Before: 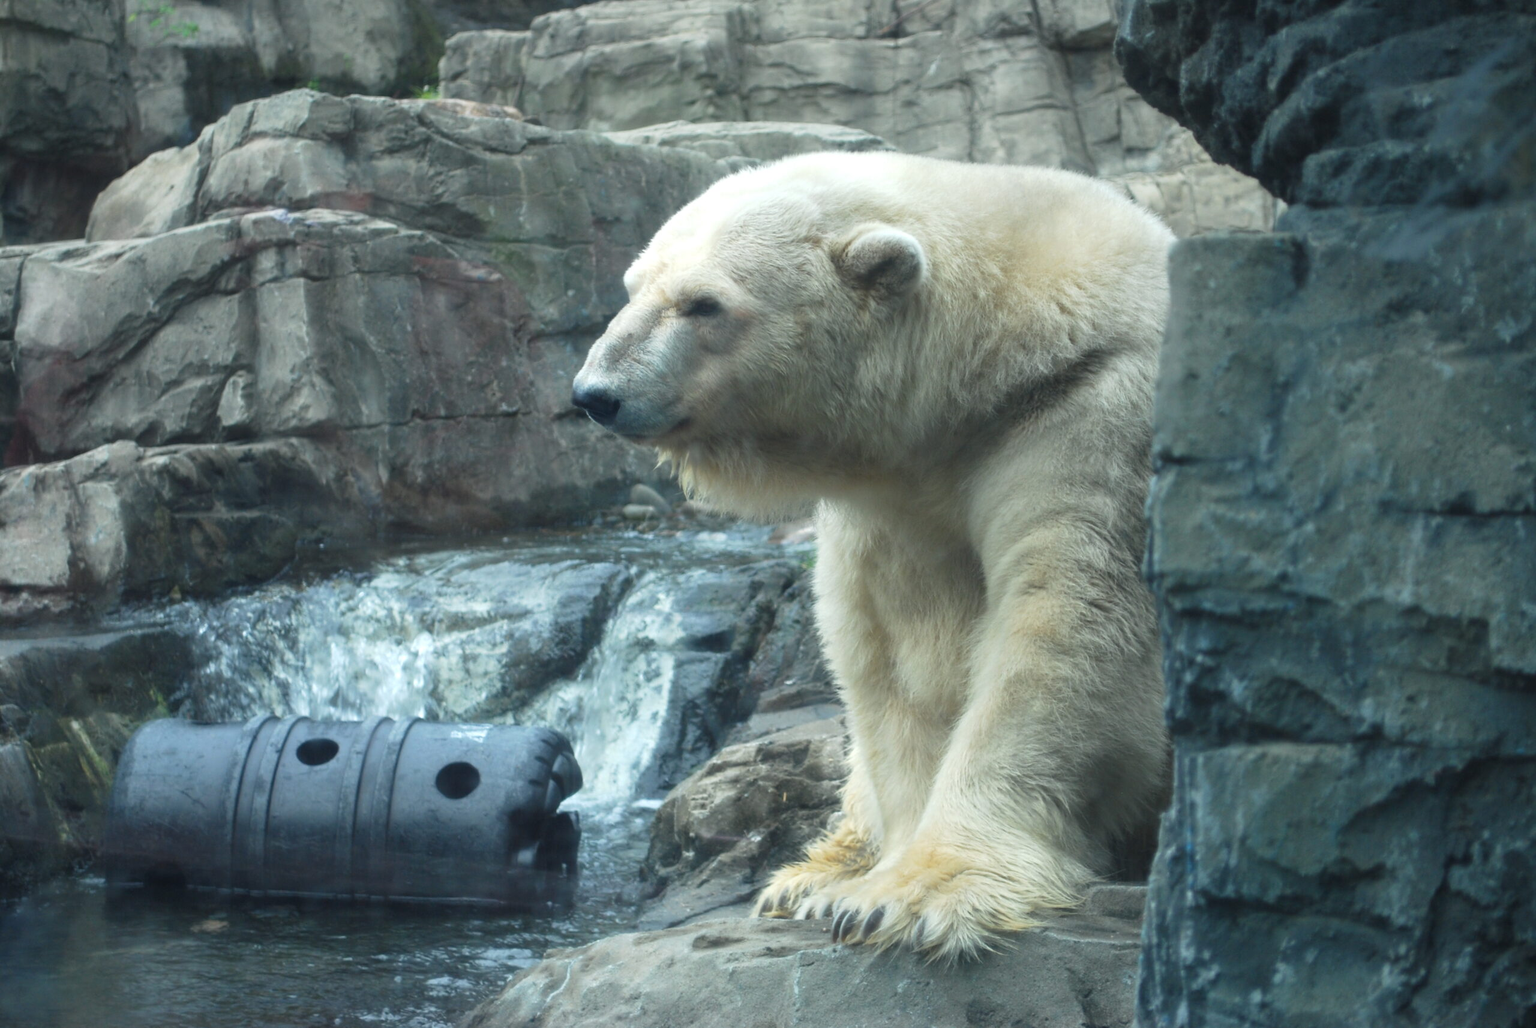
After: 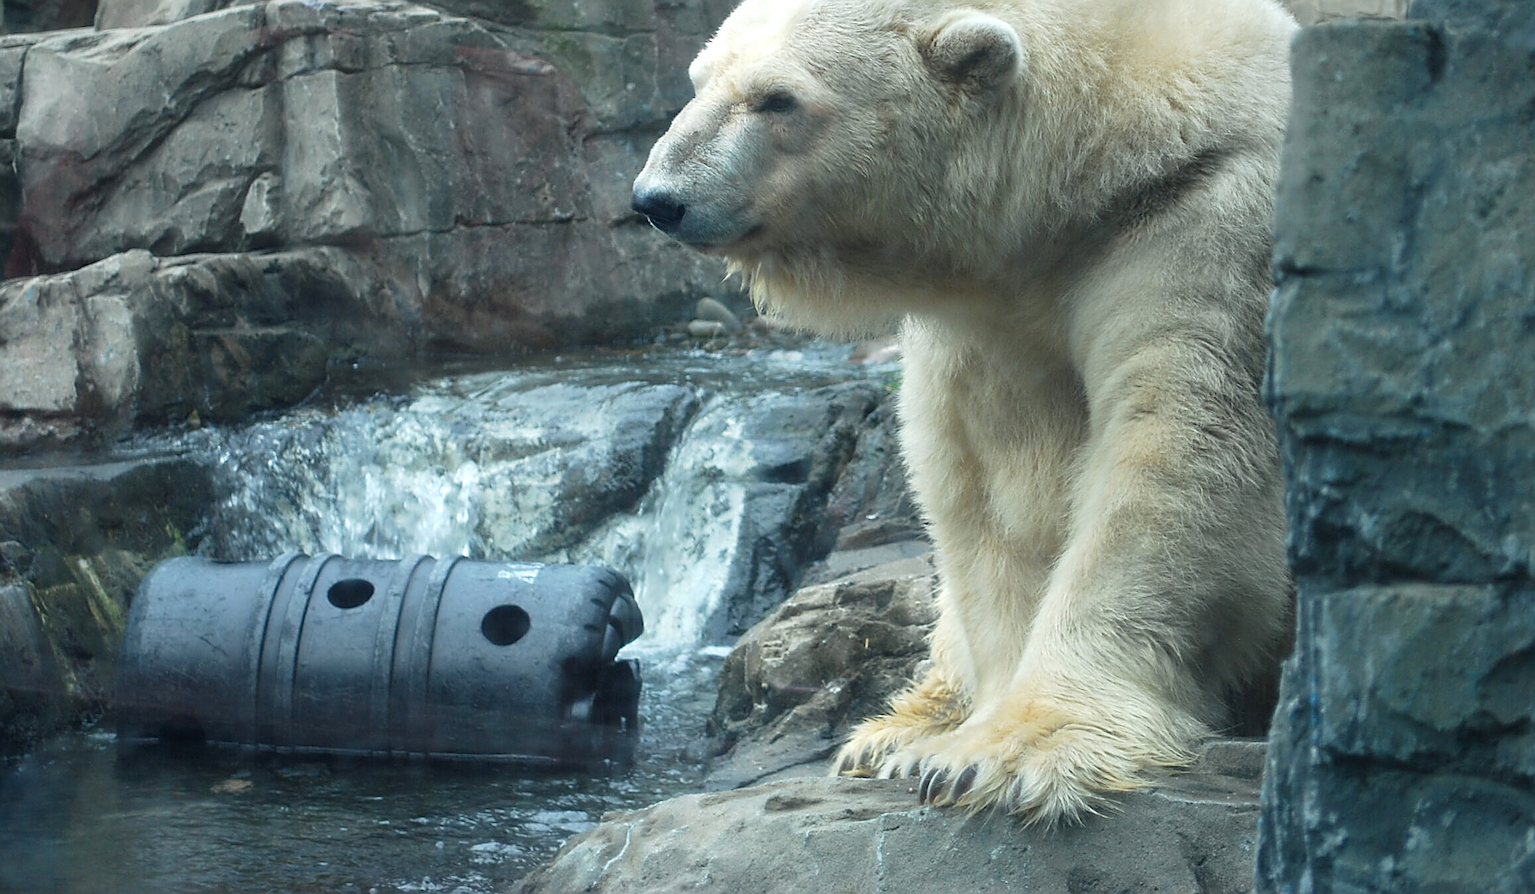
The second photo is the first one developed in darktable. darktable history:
crop: top 20.916%, right 9.437%, bottom 0.316%
sharpen: radius 1.685, amount 1.294
